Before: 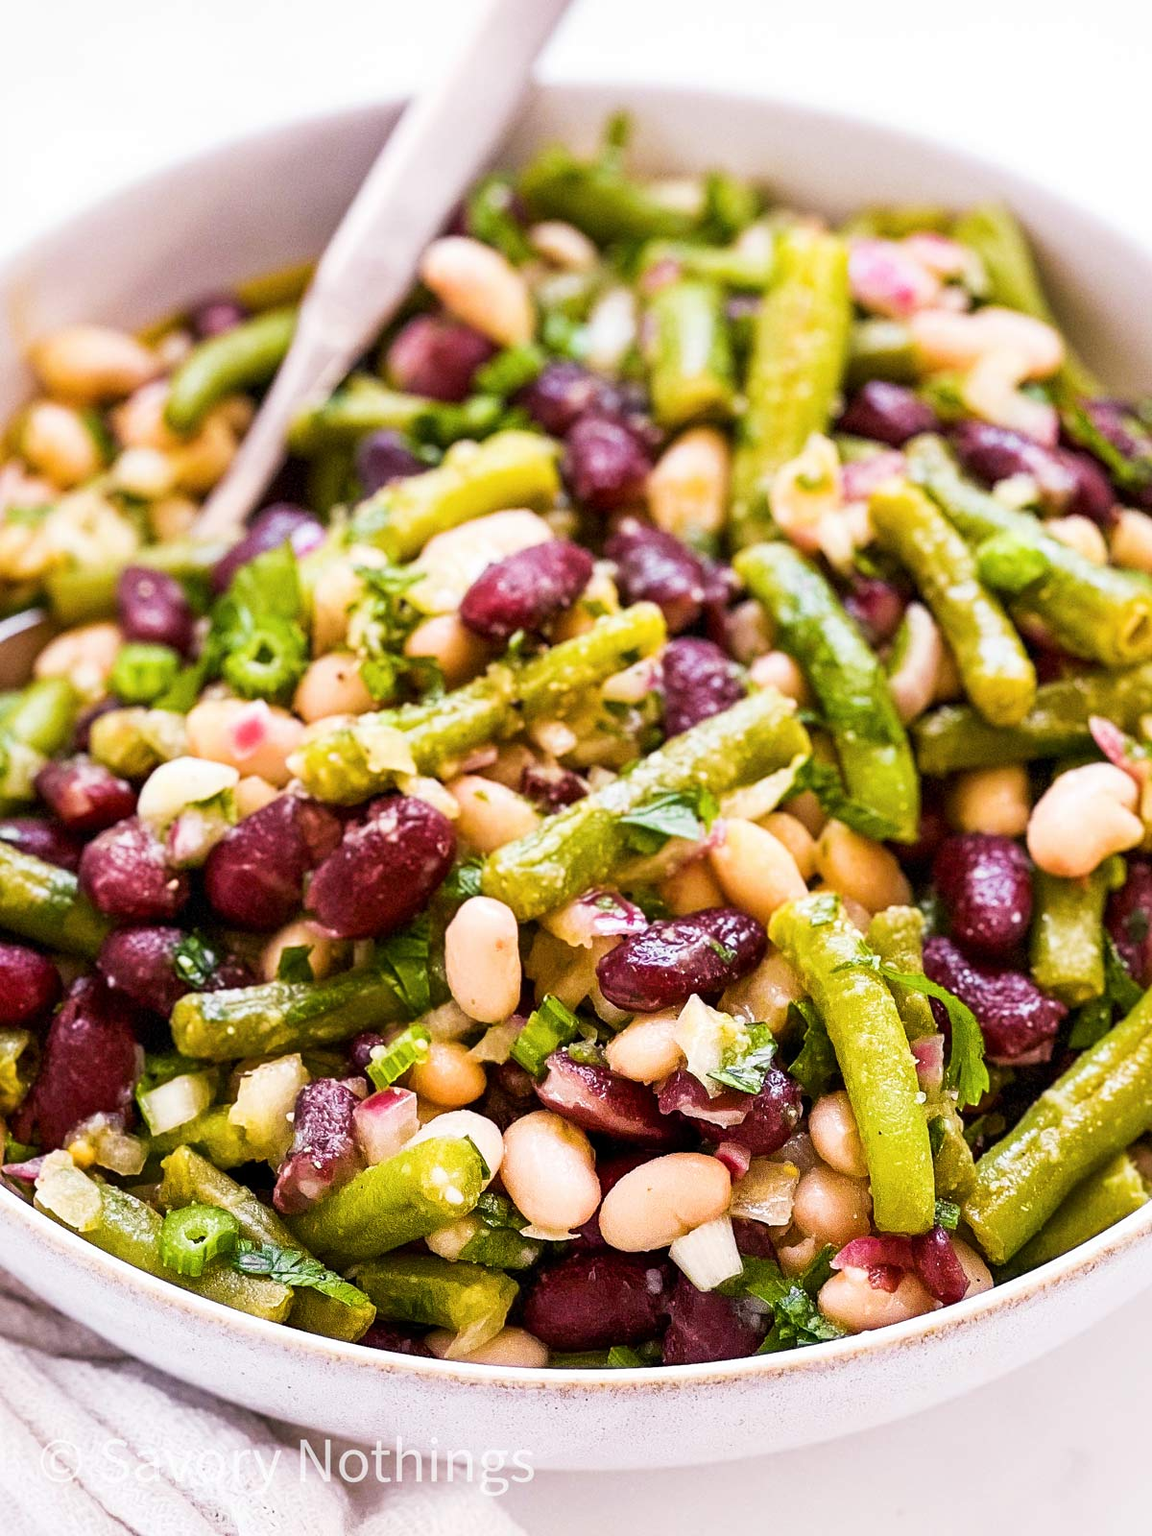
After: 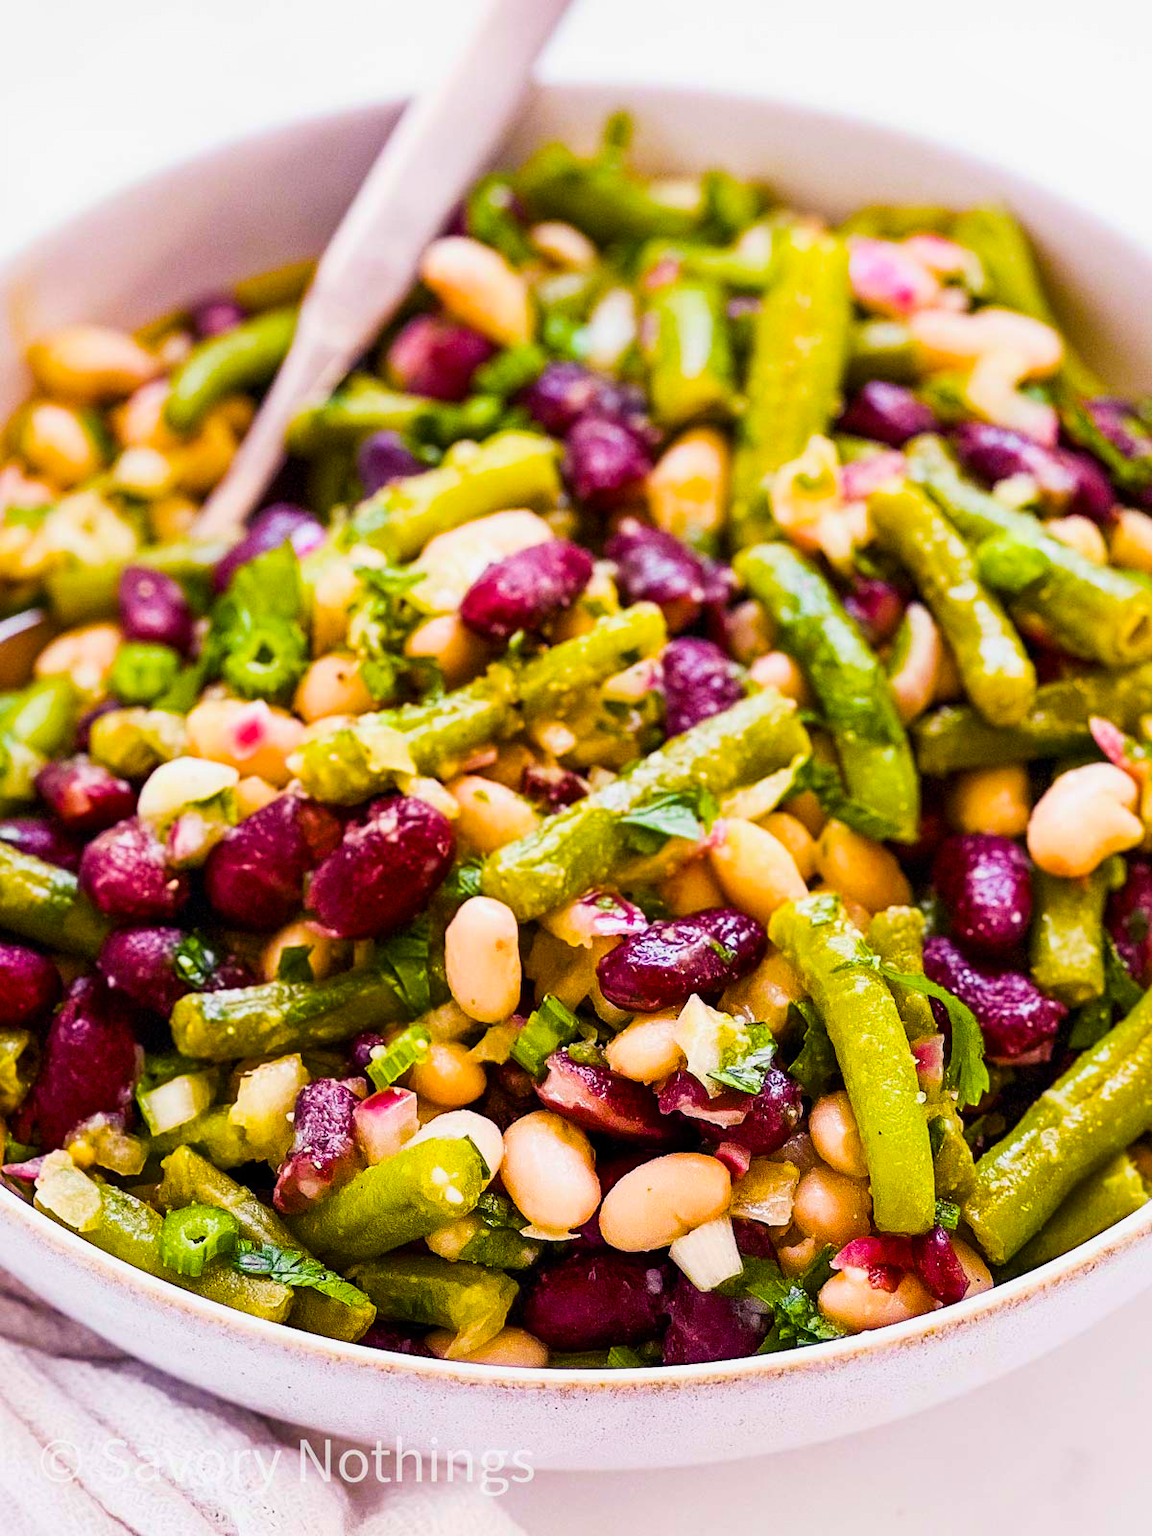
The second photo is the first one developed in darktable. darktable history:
color balance rgb: shadows lift › luminance -21.278%, shadows lift › chroma 8.843%, shadows lift › hue 284.3°, linear chroma grading › global chroma 20.137%, perceptual saturation grading › global saturation 19.364%, perceptual brilliance grading › global brilliance -1.502%, perceptual brilliance grading › highlights -0.781%, perceptual brilliance grading › mid-tones -2.067%, perceptual brilliance grading › shadows -1.213%, global vibrance 25.262%
tone equalizer: smoothing diameter 2.01%, edges refinement/feathering 24.64, mask exposure compensation -1.57 EV, filter diffusion 5
